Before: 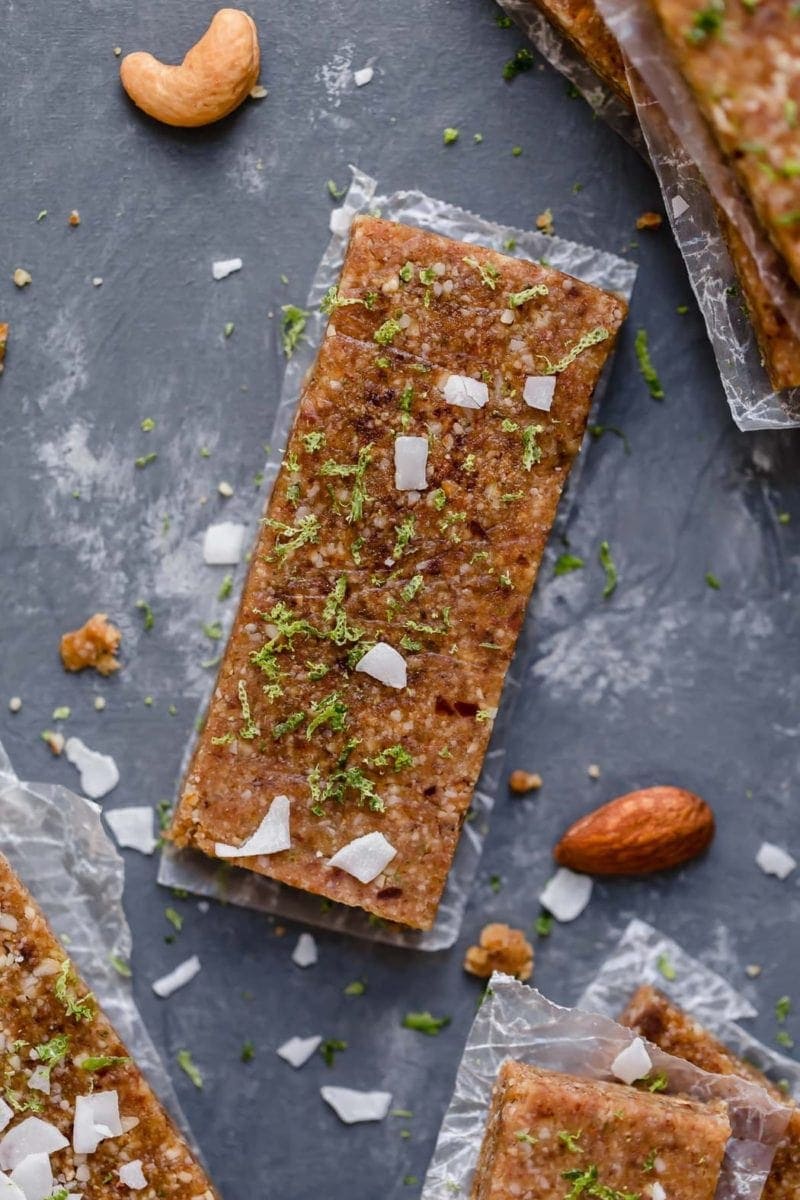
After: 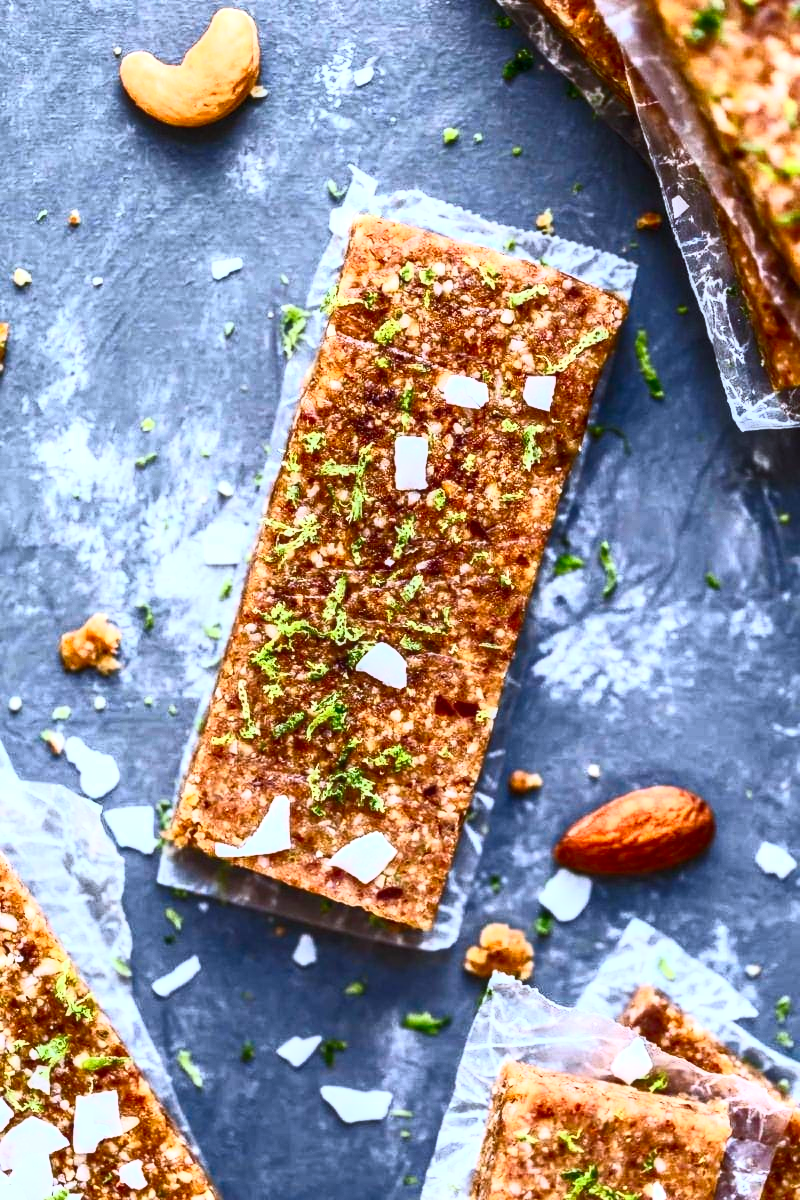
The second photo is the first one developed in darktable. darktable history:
contrast brightness saturation: contrast 0.83, brightness 0.59, saturation 0.59
local contrast: on, module defaults
color calibration: x 0.37, y 0.382, temperature 4313.32 K
